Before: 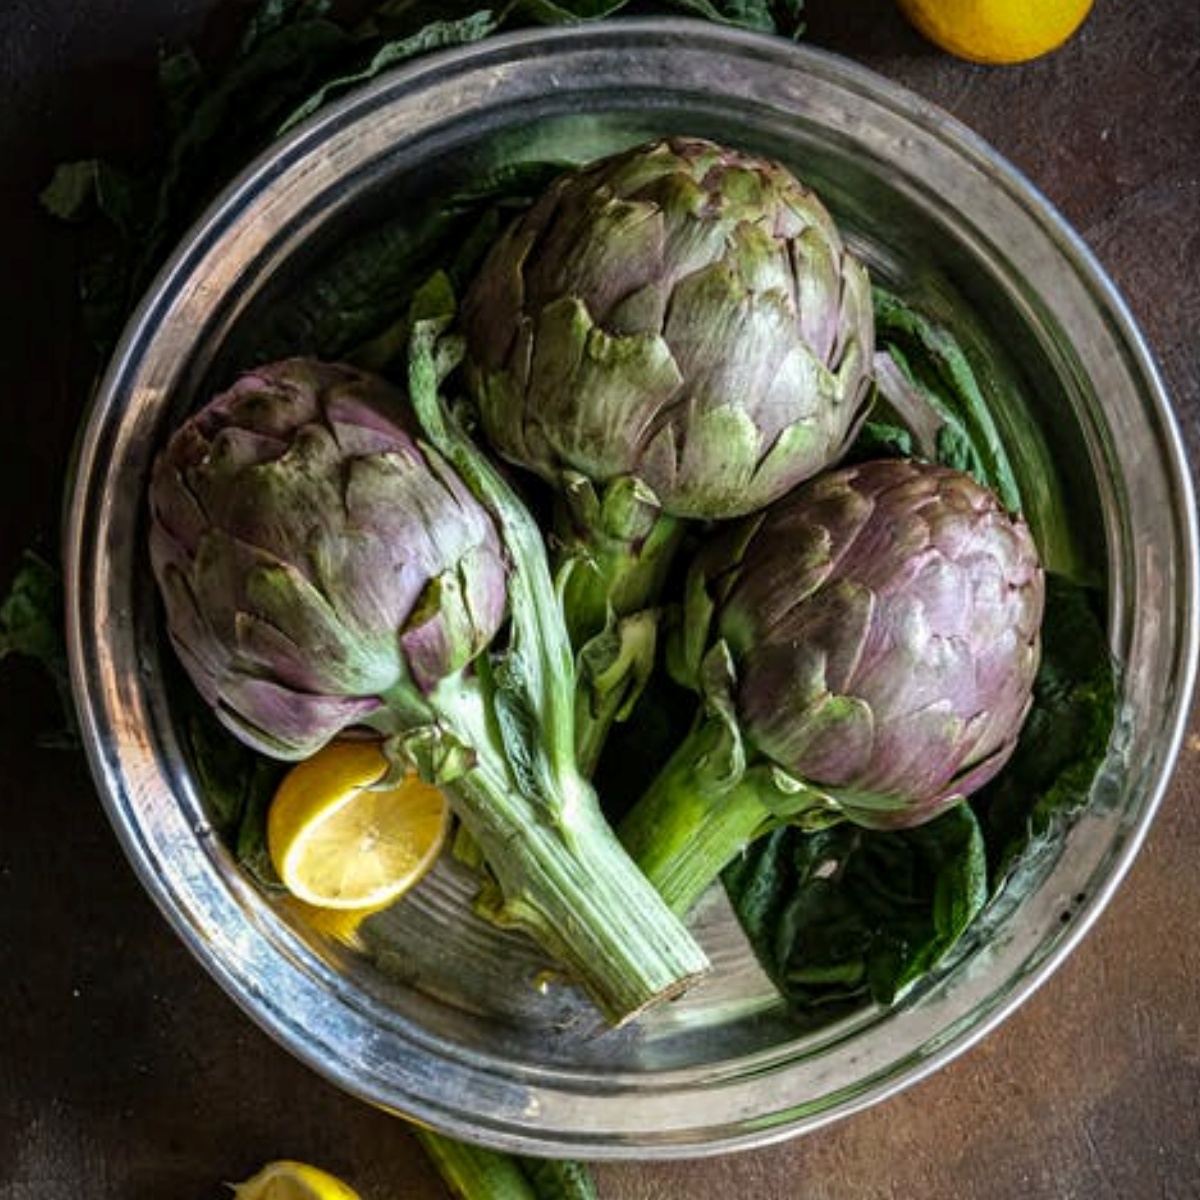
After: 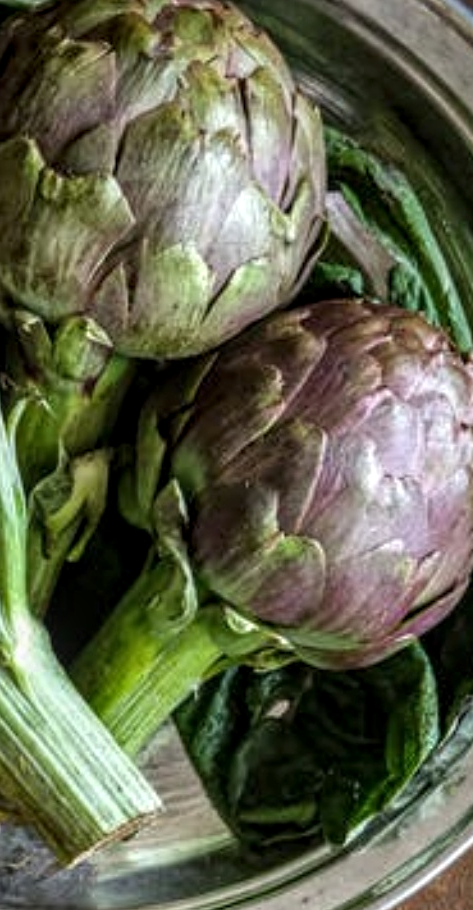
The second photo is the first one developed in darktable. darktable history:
crop: left 45.721%, top 13.393%, right 14.118%, bottom 10.01%
local contrast: on, module defaults
